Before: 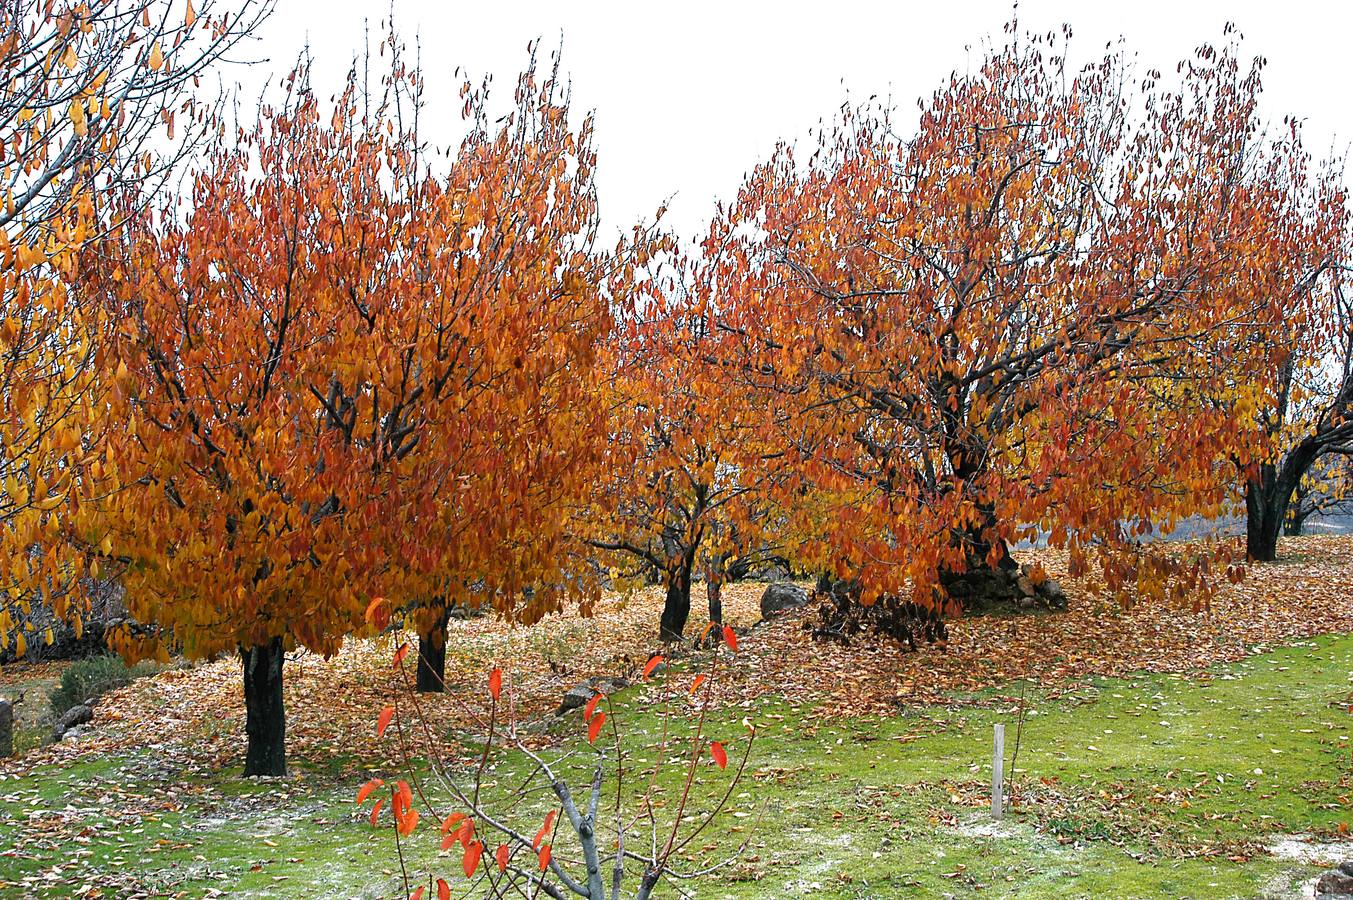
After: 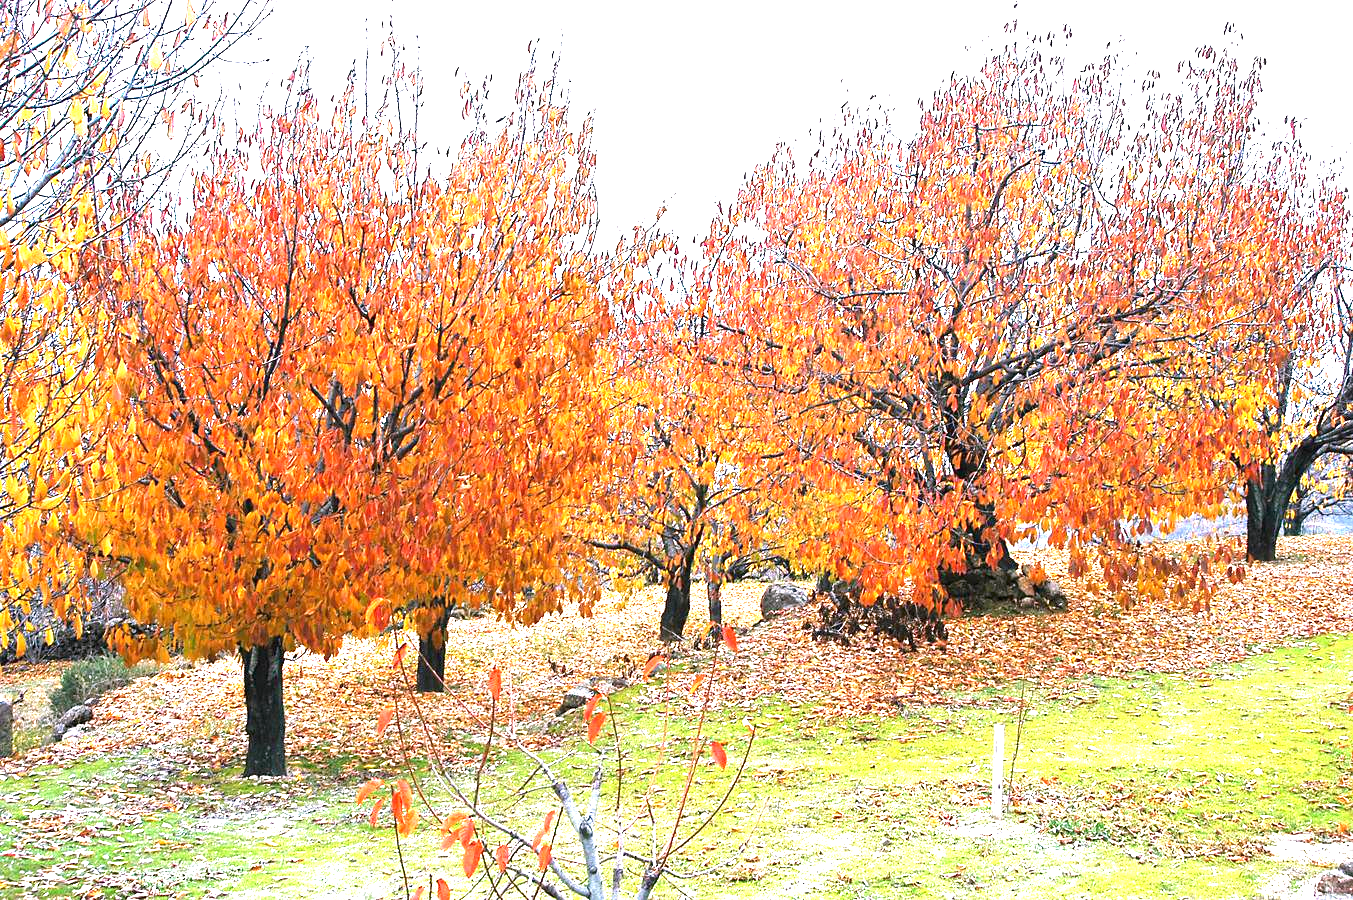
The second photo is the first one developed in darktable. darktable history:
exposure: black level correction 0, exposure 1.741 EV, compensate exposure bias true, compensate highlight preservation false
white balance: red 1.05, blue 1.072
